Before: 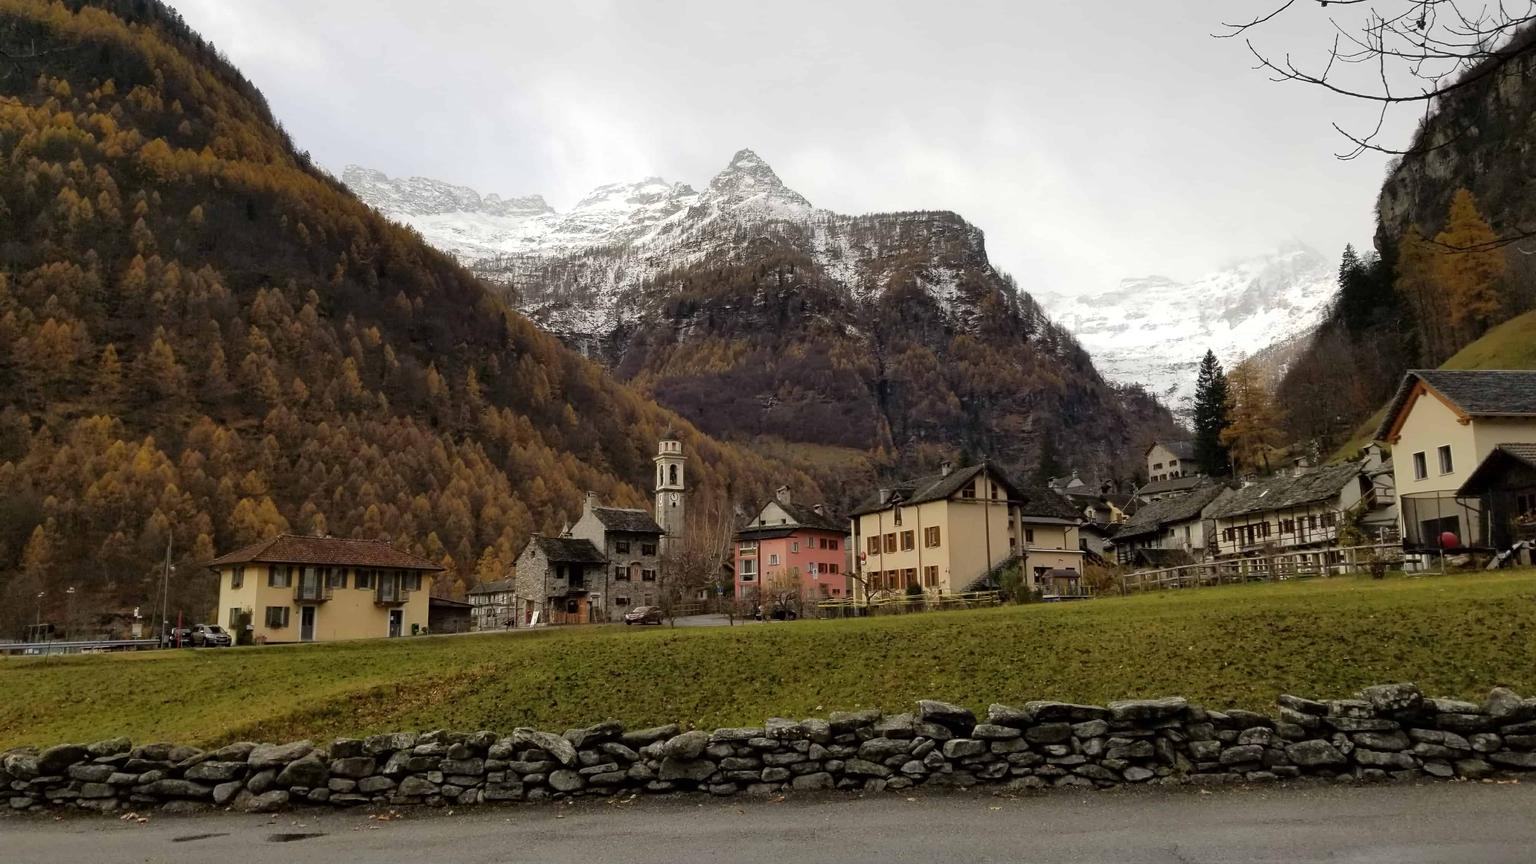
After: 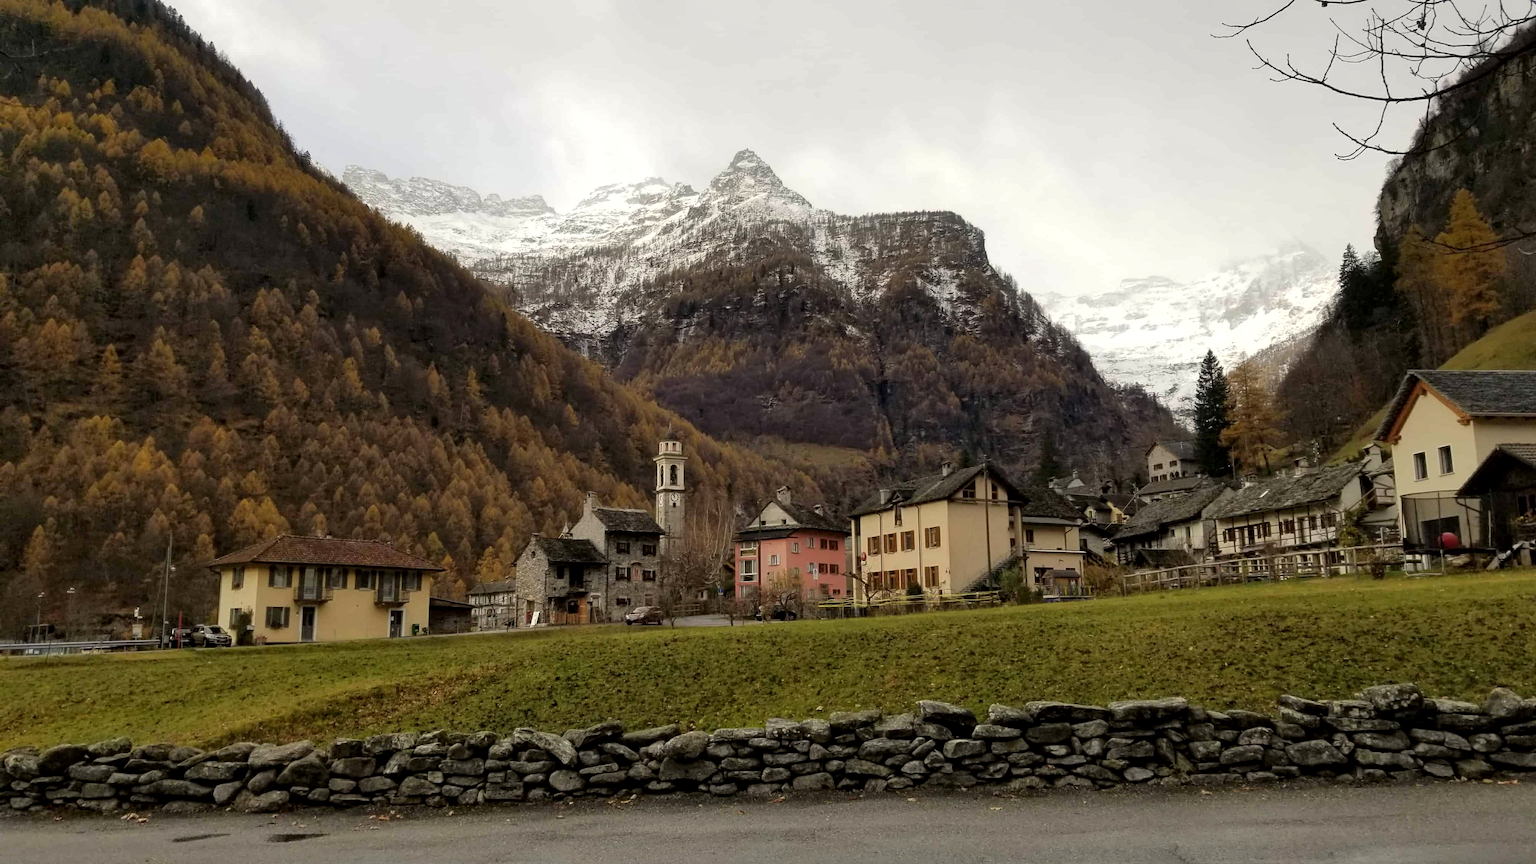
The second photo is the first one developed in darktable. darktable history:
color correction: highlights b* 3
local contrast: highlights 100%, shadows 100%, detail 120%, midtone range 0.2
